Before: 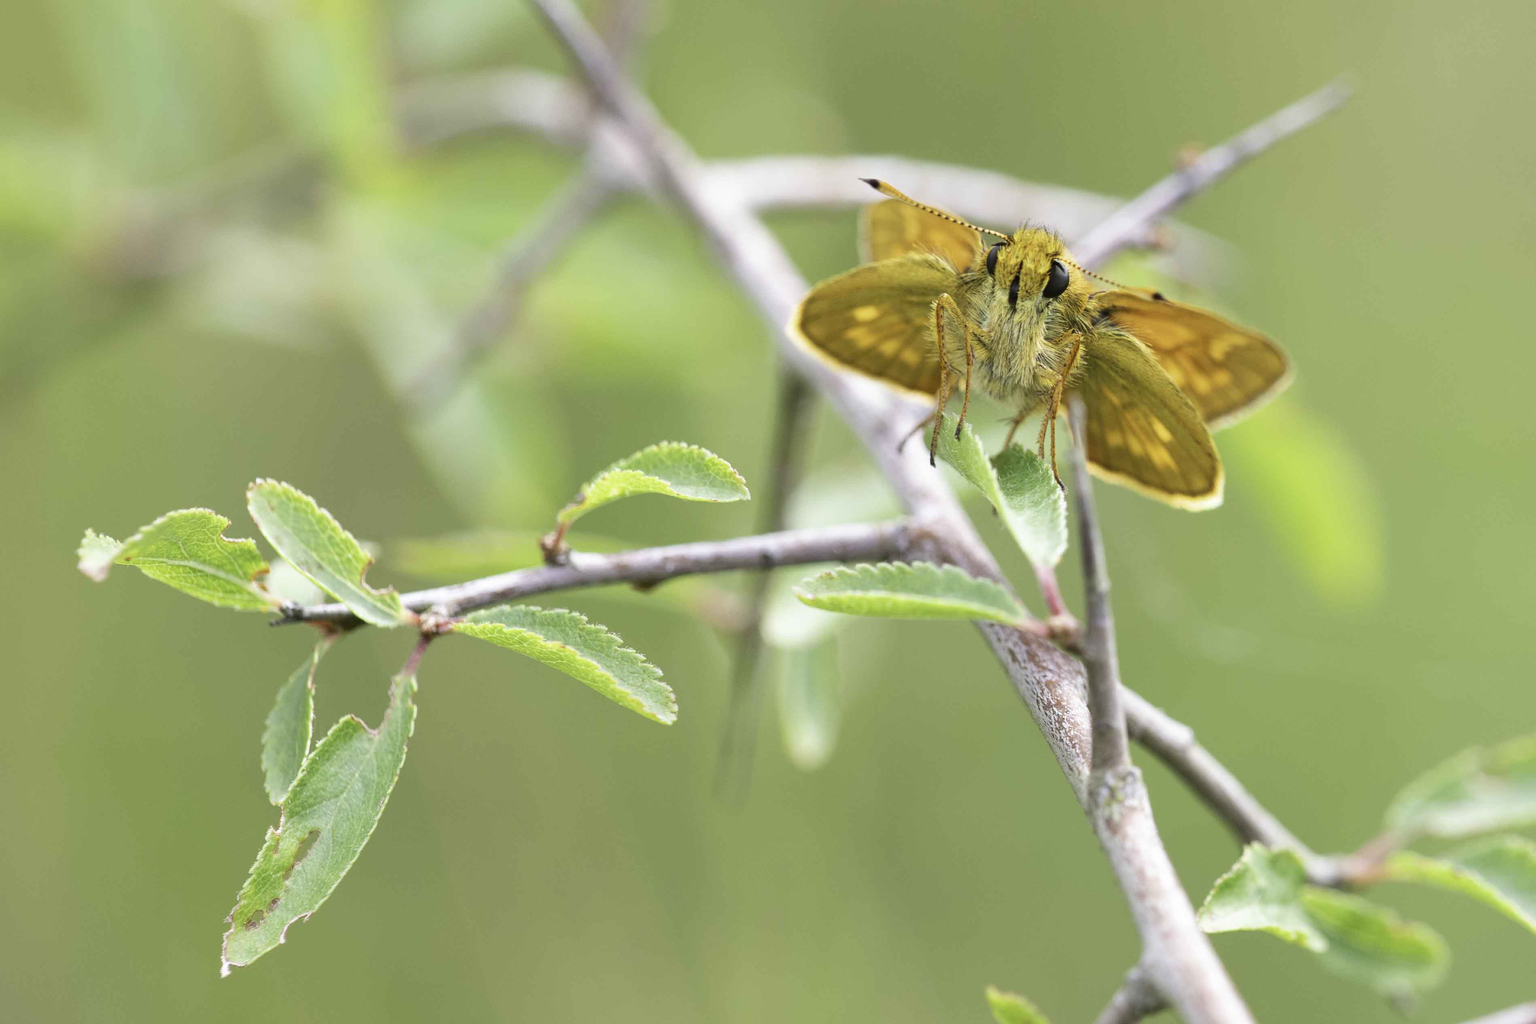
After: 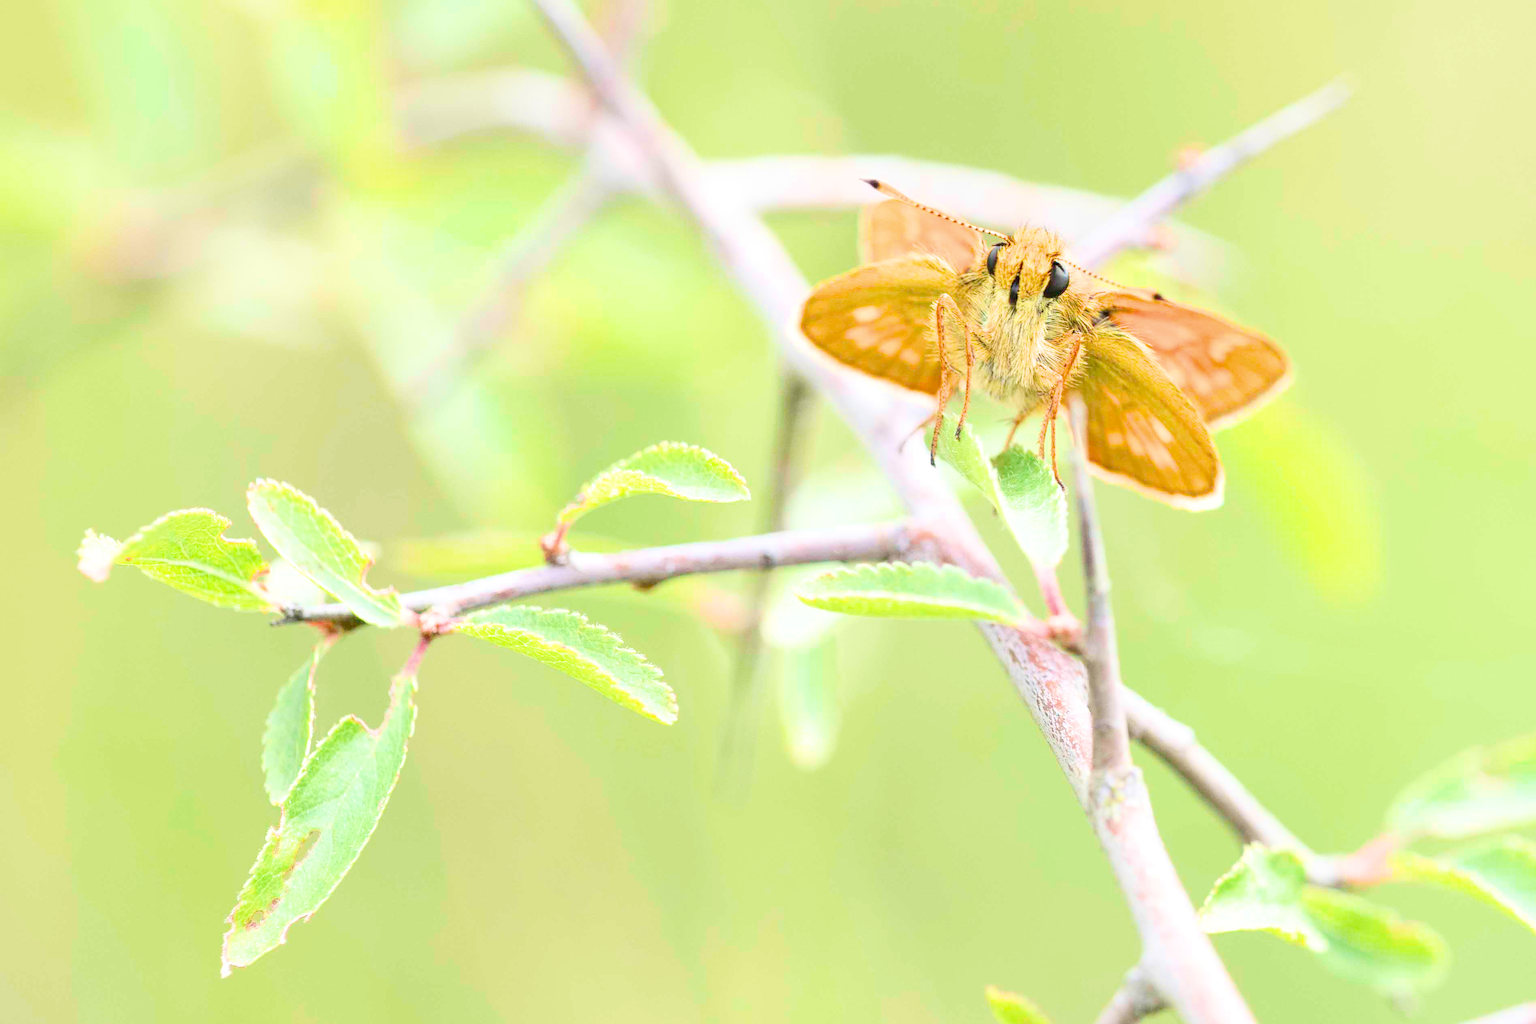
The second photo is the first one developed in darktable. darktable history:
exposure: black level correction 0, exposure 1.443 EV, compensate highlight preservation false
filmic rgb: black relative exposure -7.65 EV, white relative exposure 4.56 EV, hardness 3.61, contrast 1.116, color science v6 (2022)
local contrast: on, module defaults
tone equalizer: on, module defaults
